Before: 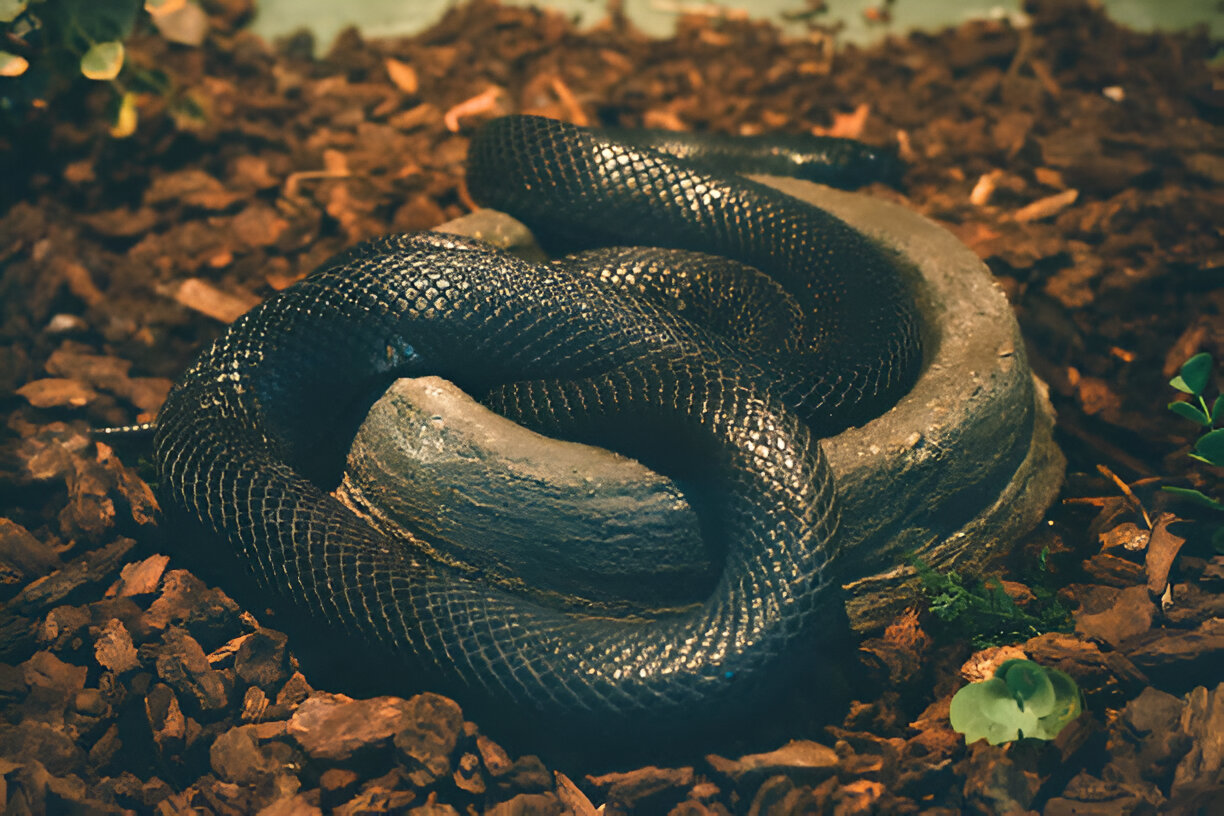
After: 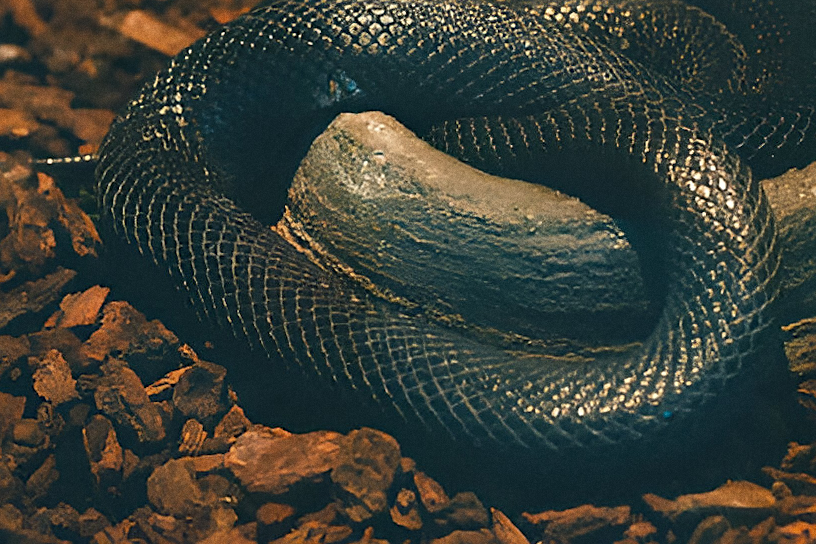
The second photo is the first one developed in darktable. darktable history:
color zones: curves: ch0 [(0, 0.425) (0.143, 0.422) (0.286, 0.42) (0.429, 0.419) (0.571, 0.419) (0.714, 0.42) (0.857, 0.422) (1, 0.425)]
sharpen: on, module defaults
crop and rotate: angle -0.82°, left 3.85%, top 31.828%, right 27.992%
local contrast: highlights 100%, shadows 100%, detail 120%, midtone range 0.2
grain: coarseness 0.09 ISO
